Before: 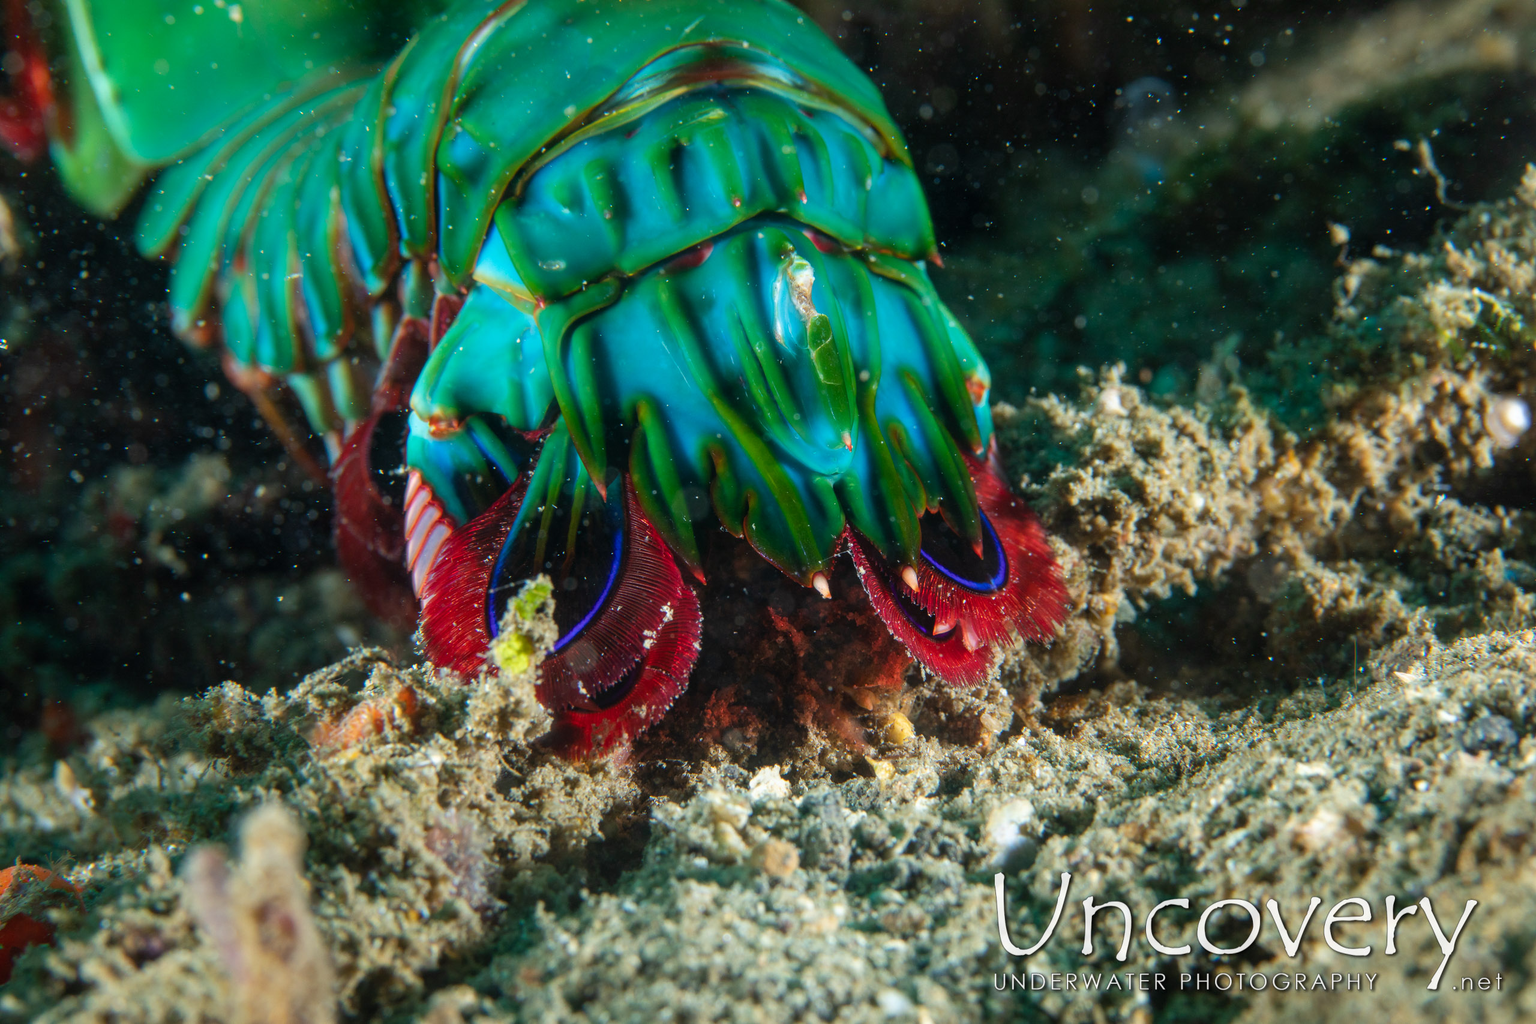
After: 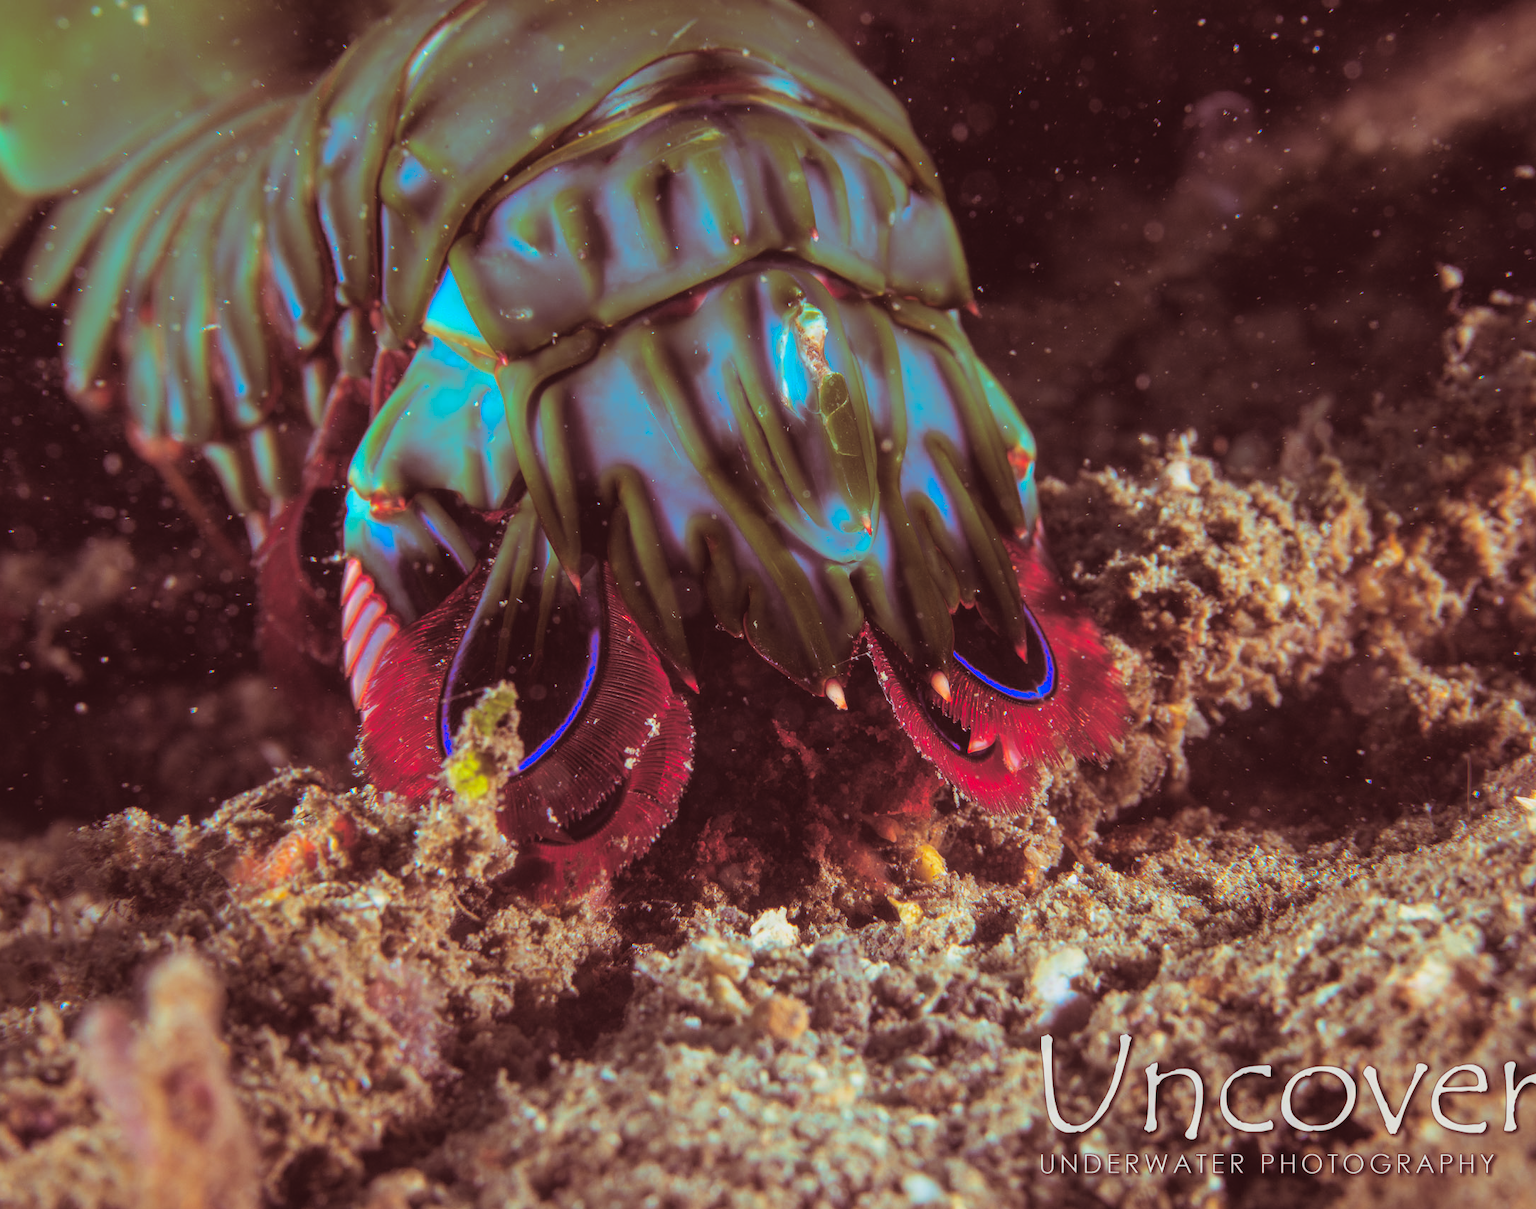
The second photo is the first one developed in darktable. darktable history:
split-toning: highlights › saturation 0, balance -61.83
color correction: saturation 1.32
lowpass: radius 0.1, contrast 0.85, saturation 1.1, unbound 0
crop: left 7.598%, right 7.873%
